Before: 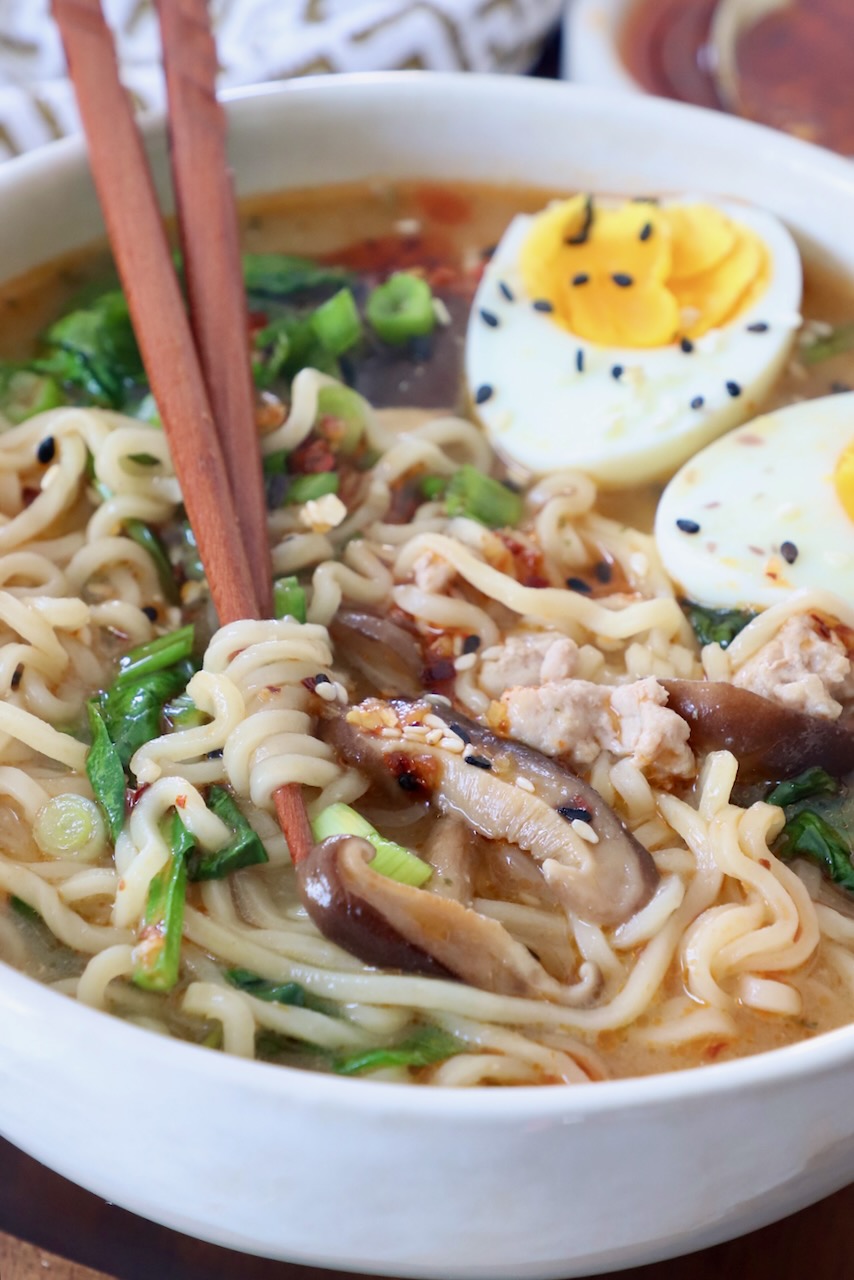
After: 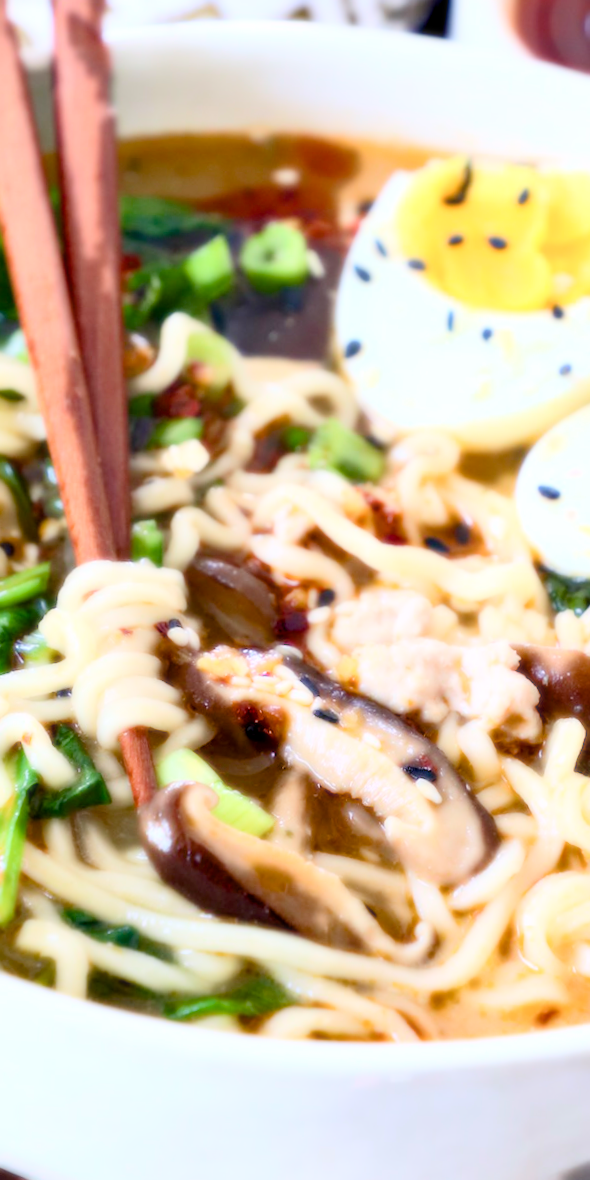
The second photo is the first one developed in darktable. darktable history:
bloom: size 0%, threshold 54.82%, strength 8.31%
shadows and highlights: shadows 30.86, highlights 0, soften with gaussian
color balance rgb: perceptual saturation grading › global saturation 20%, perceptual saturation grading › highlights -25%, perceptual saturation grading › shadows 50%
crop and rotate: angle -3.27°, left 14.277%, top 0.028%, right 10.766%, bottom 0.028%
